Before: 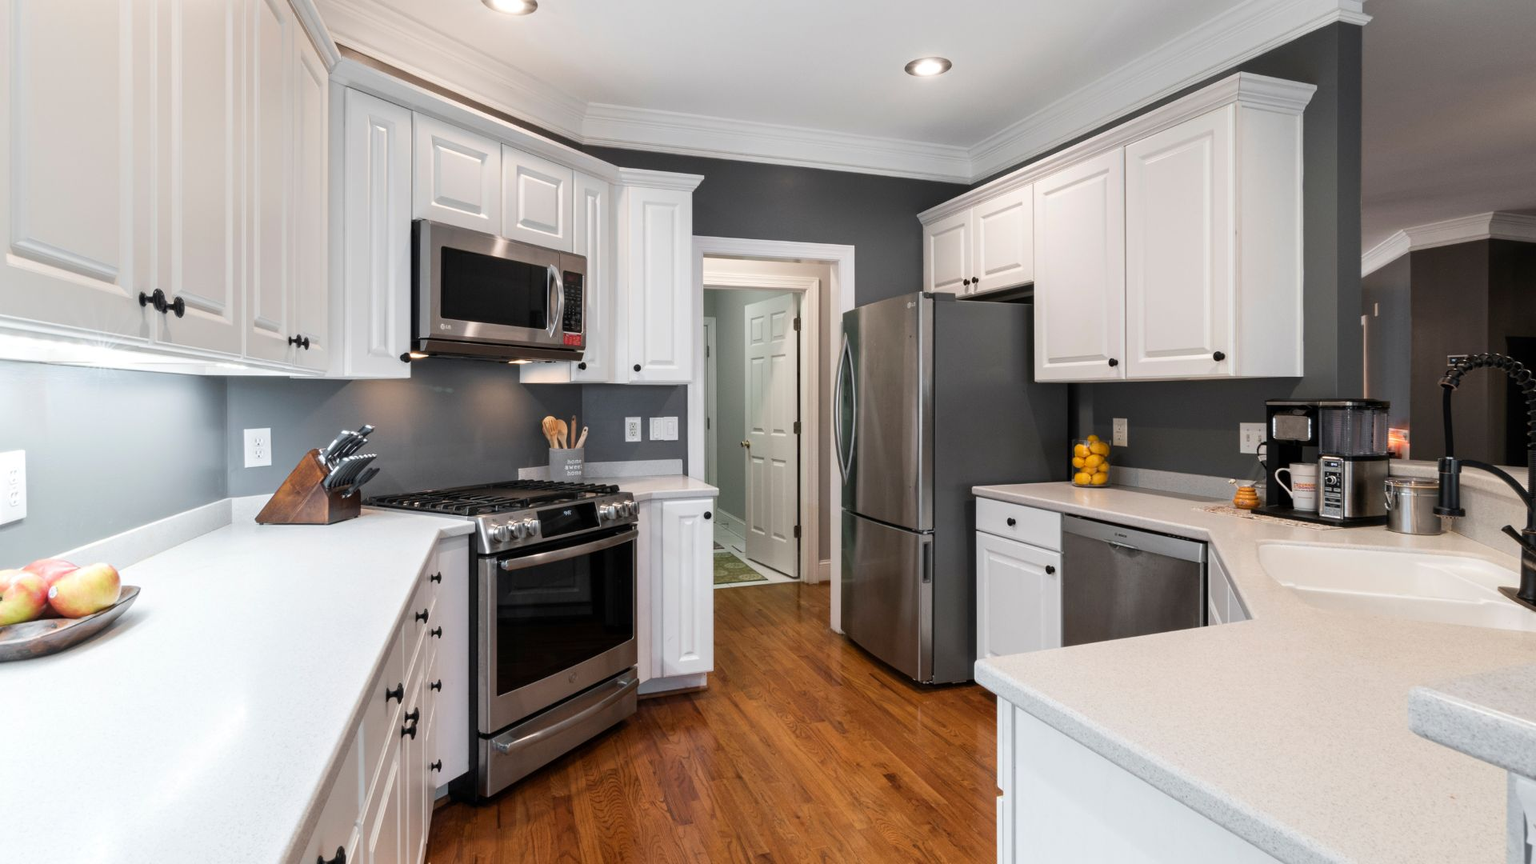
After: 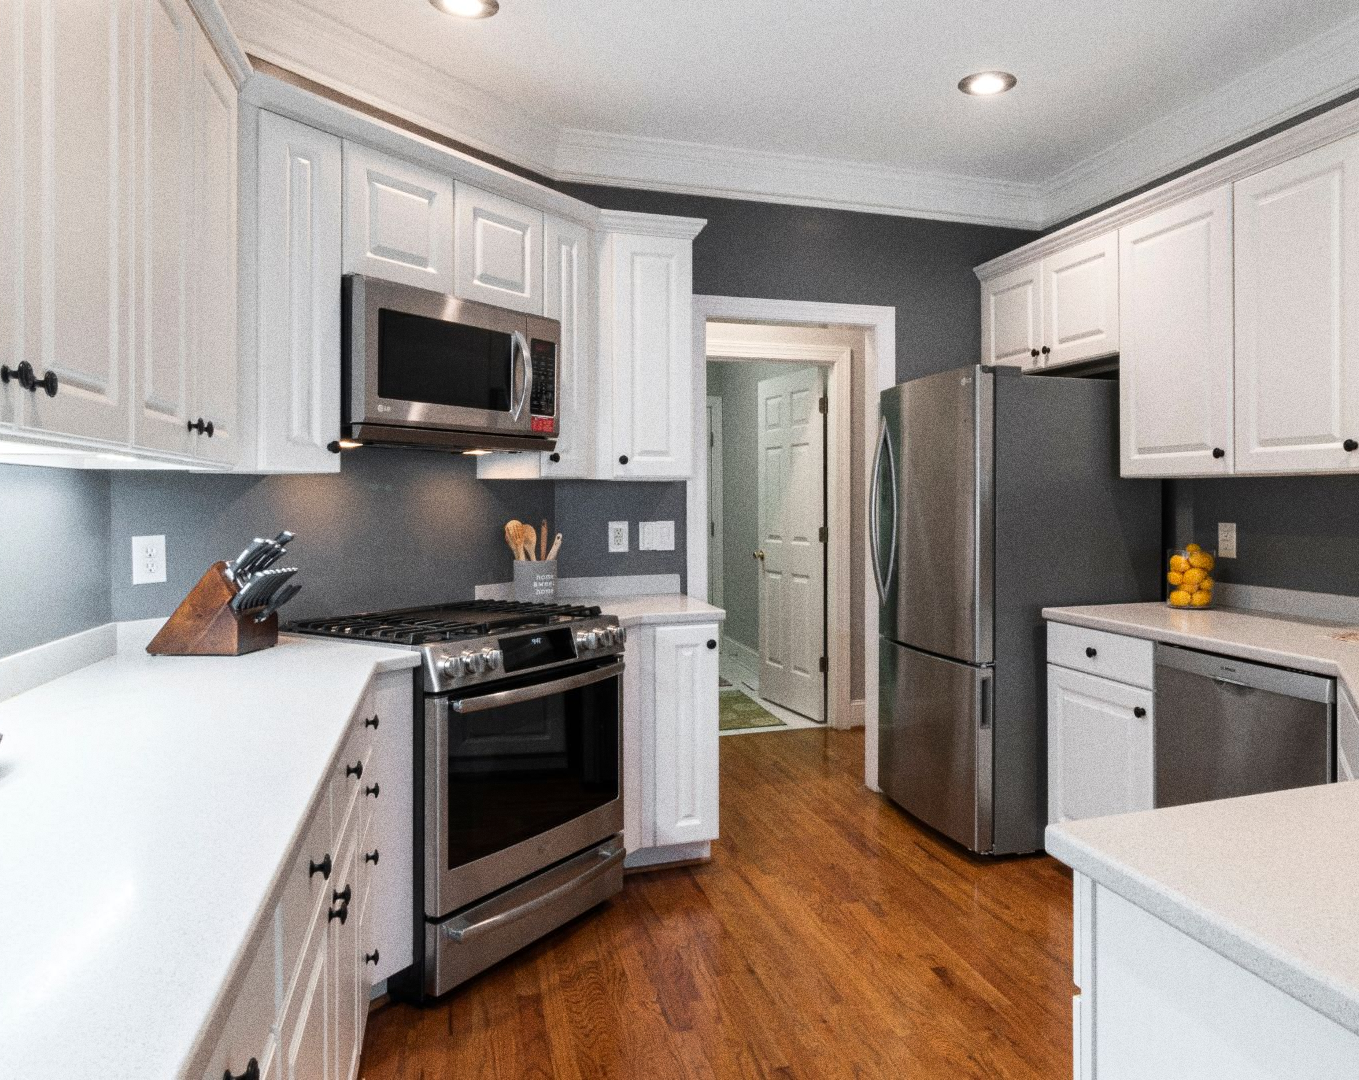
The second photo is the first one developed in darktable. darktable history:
grain: coarseness 0.09 ISO, strength 40%
crop and rotate: left 9.061%, right 20.142%
